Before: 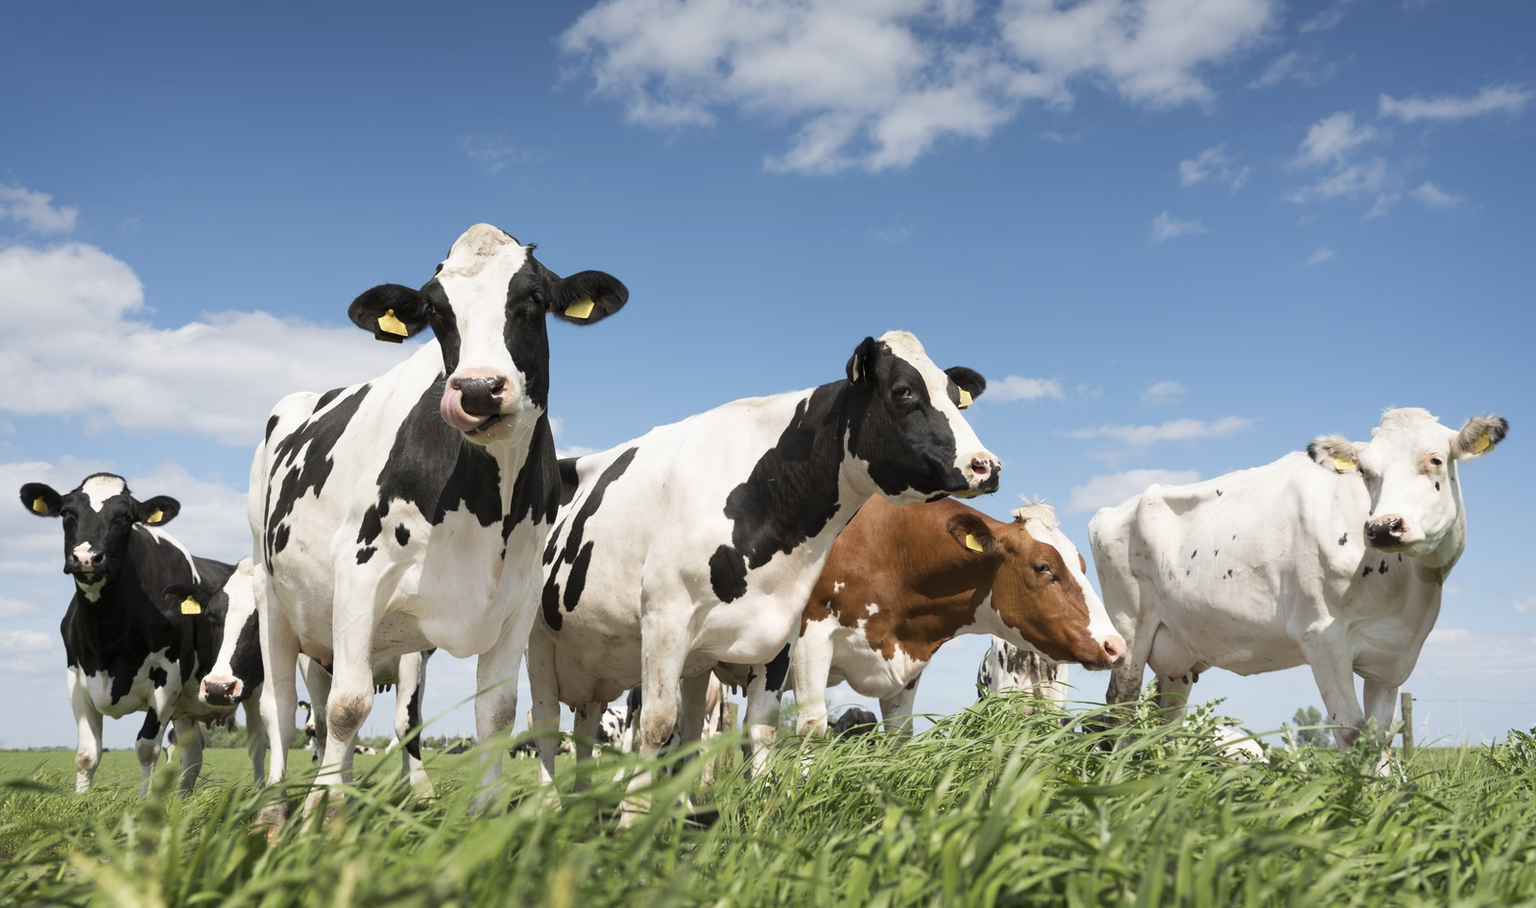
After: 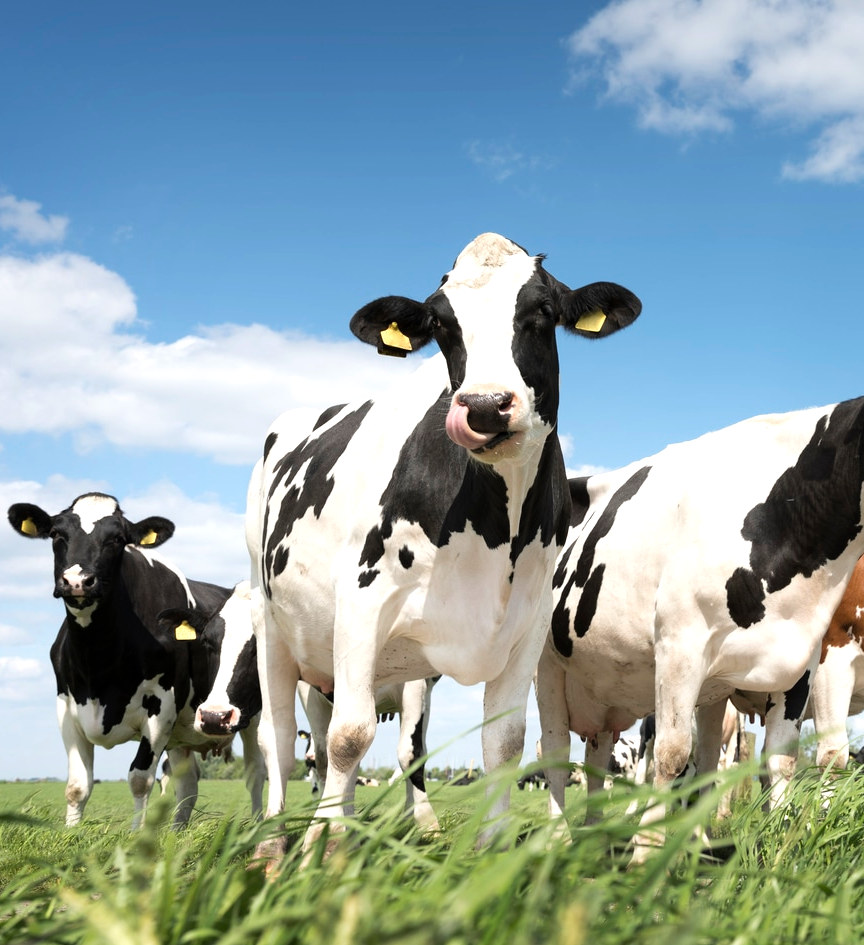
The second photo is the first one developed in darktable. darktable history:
crop: left 0.824%, right 45.165%, bottom 0.08%
tone equalizer: -8 EV -0.381 EV, -7 EV -0.396 EV, -6 EV -0.297 EV, -5 EV -0.226 EV, -3 EV 0.215 EV, -2 EV 0.352 EV, -1 EV 0.385 EV, +0 EV 0.419 EV, mask exposure compensation -0.515 EV
